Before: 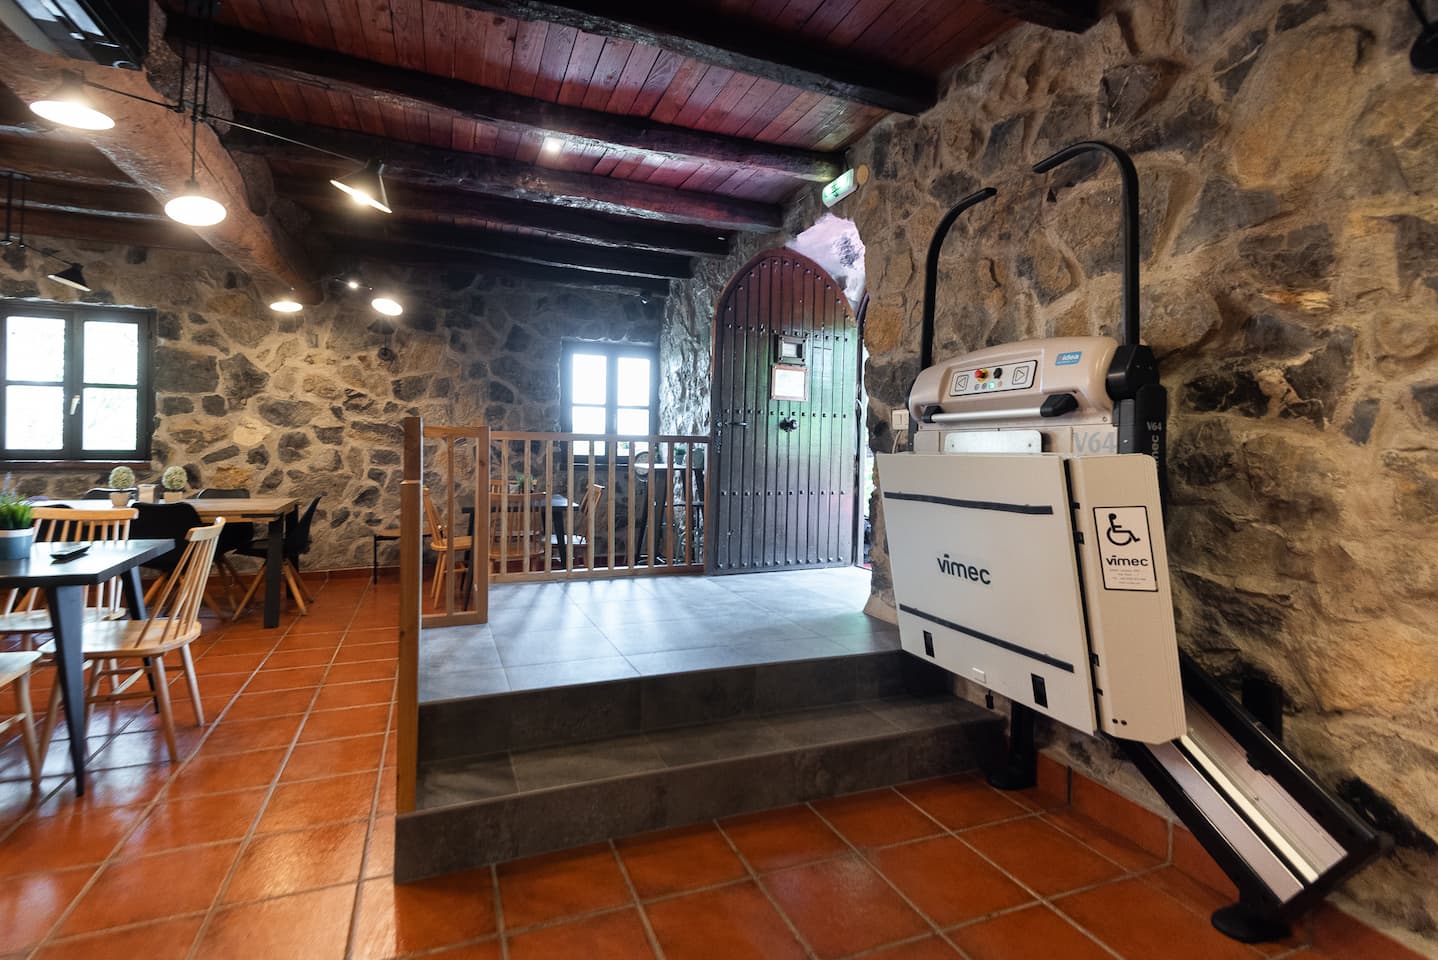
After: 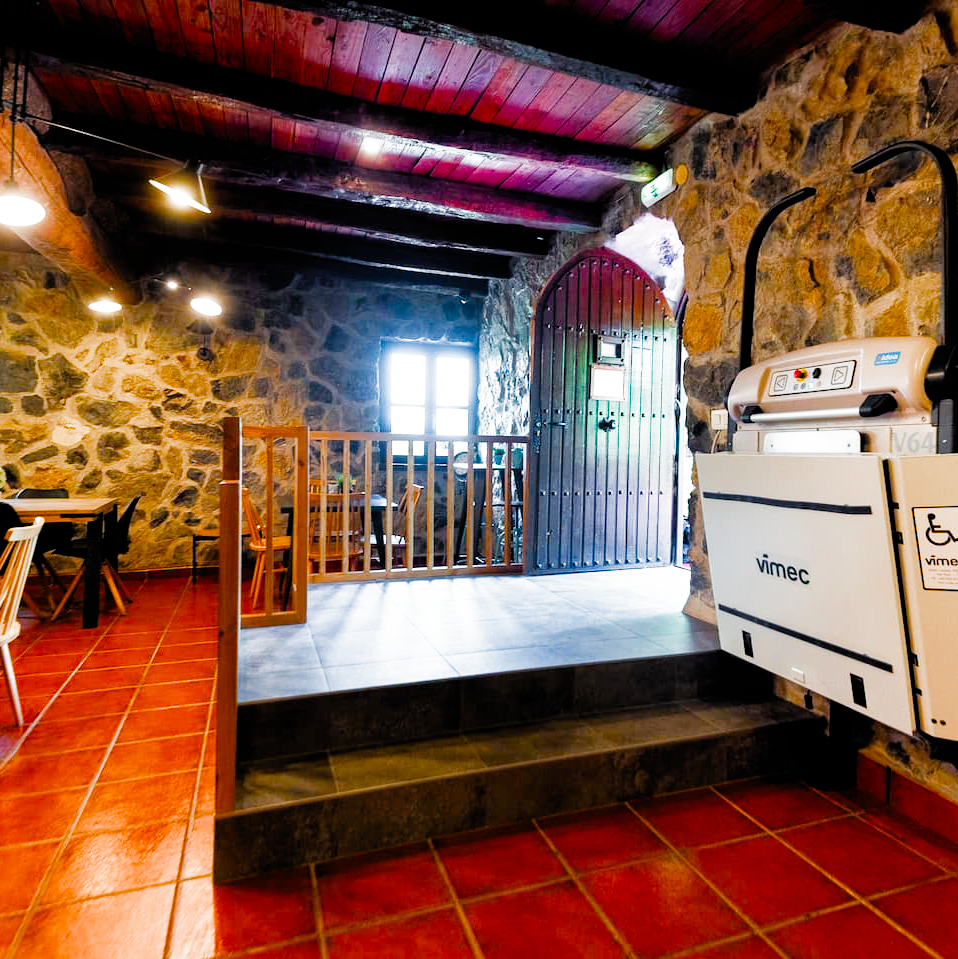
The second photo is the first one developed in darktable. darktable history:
exposure: black level correction 0, exposure 0.9 EV, compensate highlight preservation false
color balance rgb: linear chroma grading › global chroma 9%, perceptual saturation grading › global saturation 36%, perceptual saturation grading › shadows 35%, perceptual brilliance grading › global brilliance 15%, perceptual brilliance grading › shadows -35%, global vibrance 15%
crop and rotate: left 12.648%, right 20.685%
filmic rgb: black relative exposure -4.4 EV, white relative exposure 5 EV, threshold 3 EV, hardness 2.23, latitude 40.06%, contrast 1.15, highlights saturation mix 10%, shadows ↔ highlights balance 1.04%, preserve chrominance RGB euclidean norm (legacy), color science v4 (2020), enable highlight reconstruction true
